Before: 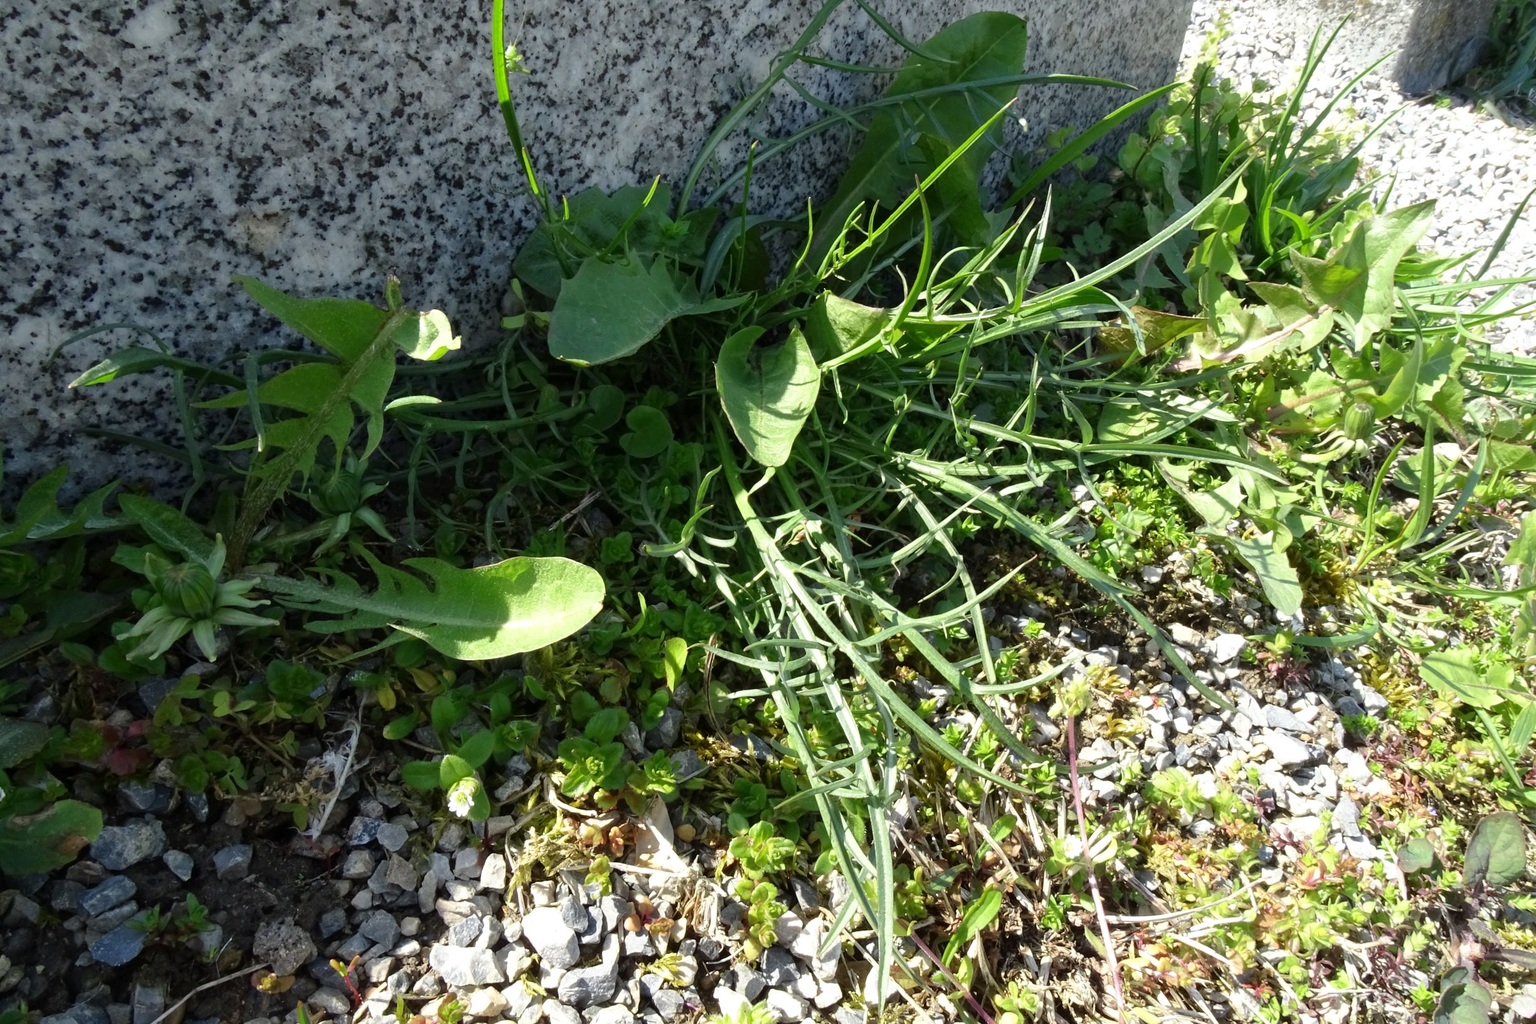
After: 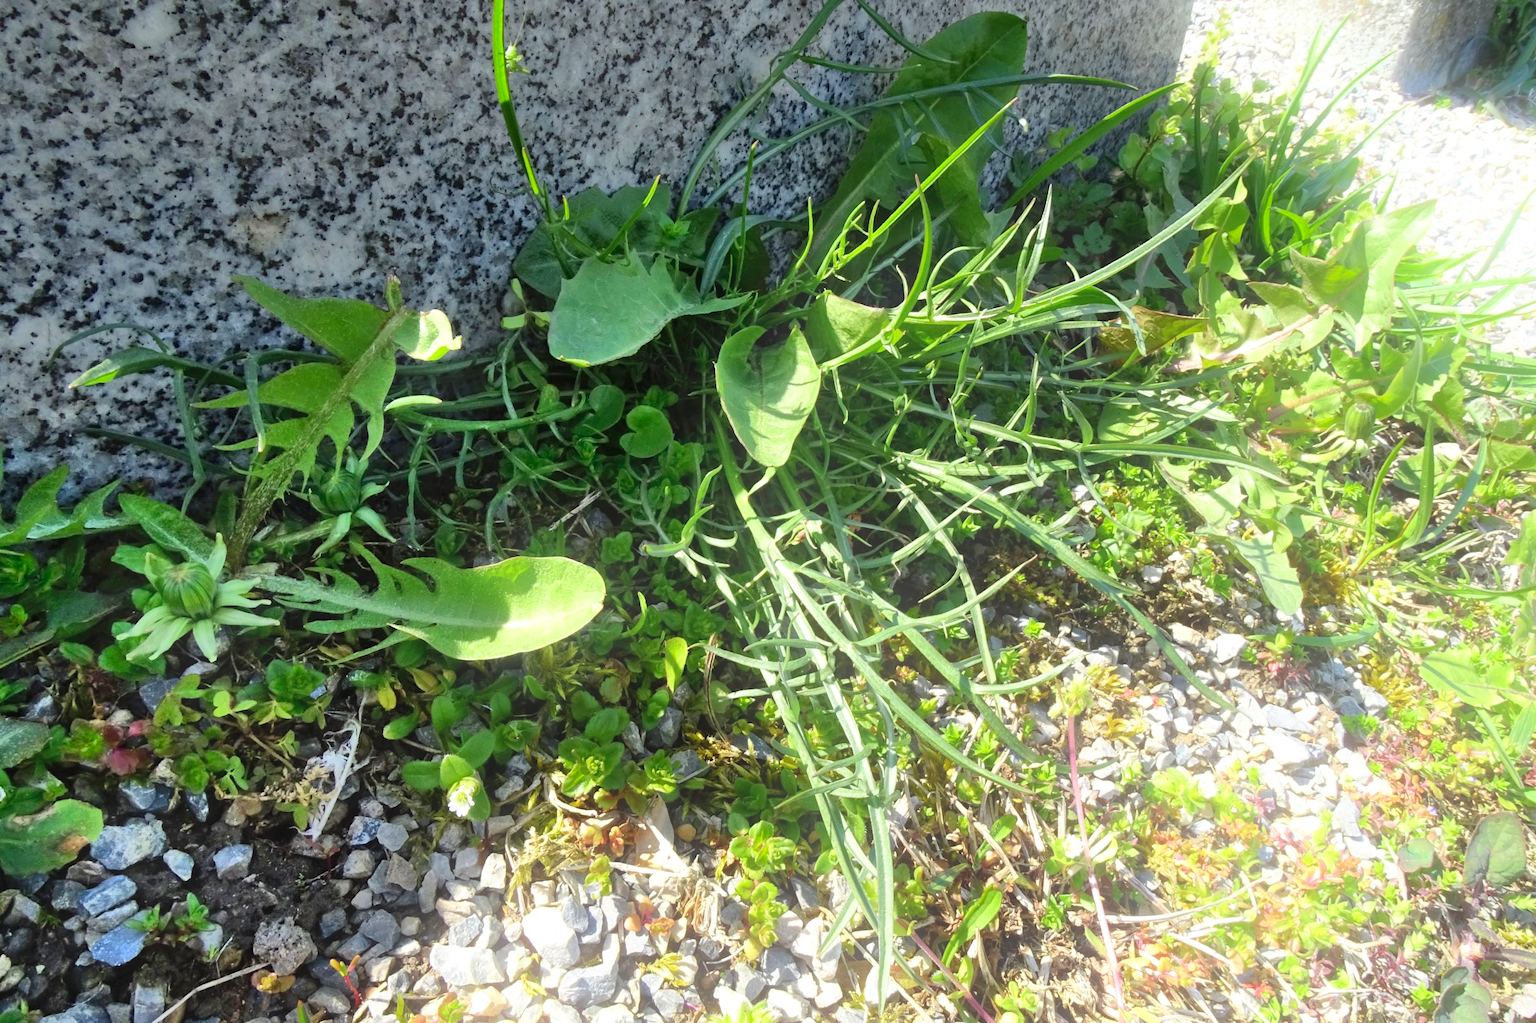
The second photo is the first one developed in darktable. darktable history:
shadows and highlights: shadows 75, highlights -25, soften with gaussian
contrast brightness saturation: contrast 0.04, saturation 0.16
bloom: on, module defaults
